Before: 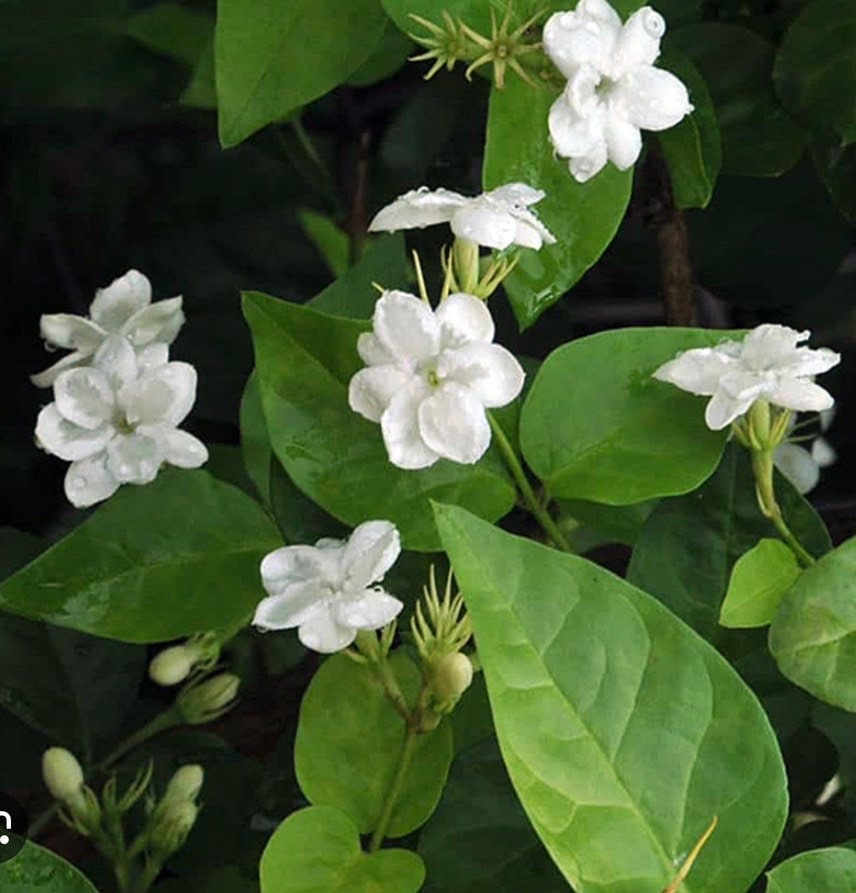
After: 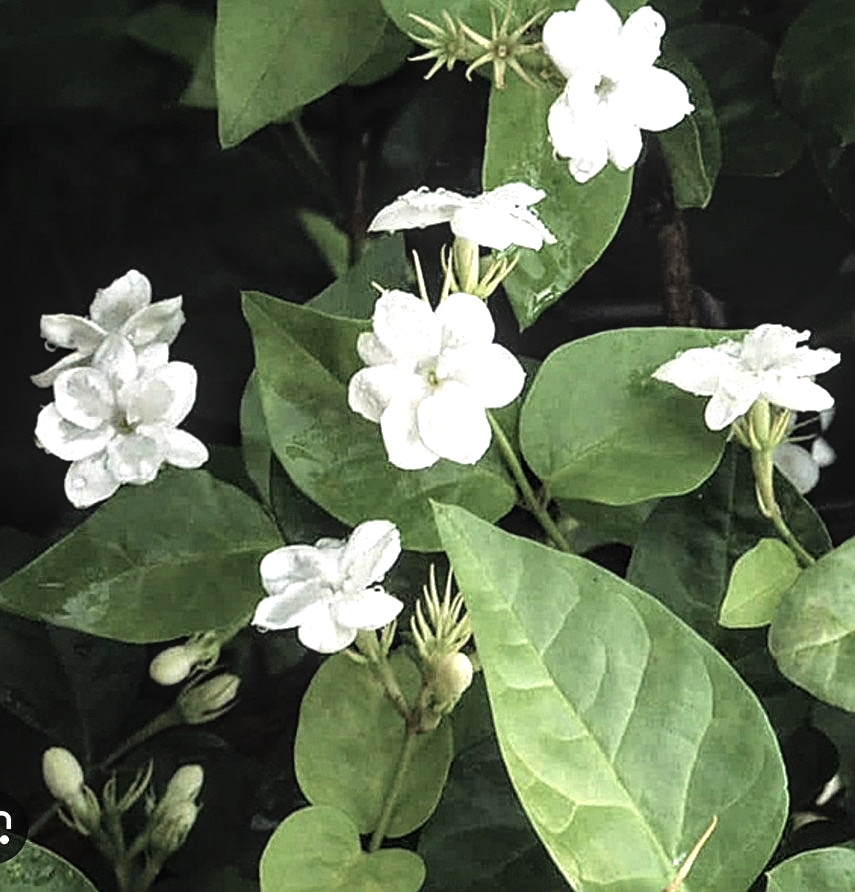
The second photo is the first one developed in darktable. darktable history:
tone equalizer: -8 EV -1.09 EV, -7 EV -1.04 EV, -6 EV -0.848 EV, -5 EV -0.608 EV, -3 EV 0.586 EV, -2 EV 0.865 EV, -1 EV 1.01 EV, +0 EV 1.07 EV
contrast brightness saturation: contrast -0.048, saturation -0.414
exposure: exposure 0.018 EV, compensate highlight preservation false
sharpen: on, module defaults
local contrast: on, module defaults
levels: mode automatic, levels [0.062, 0.494, 0.925]
